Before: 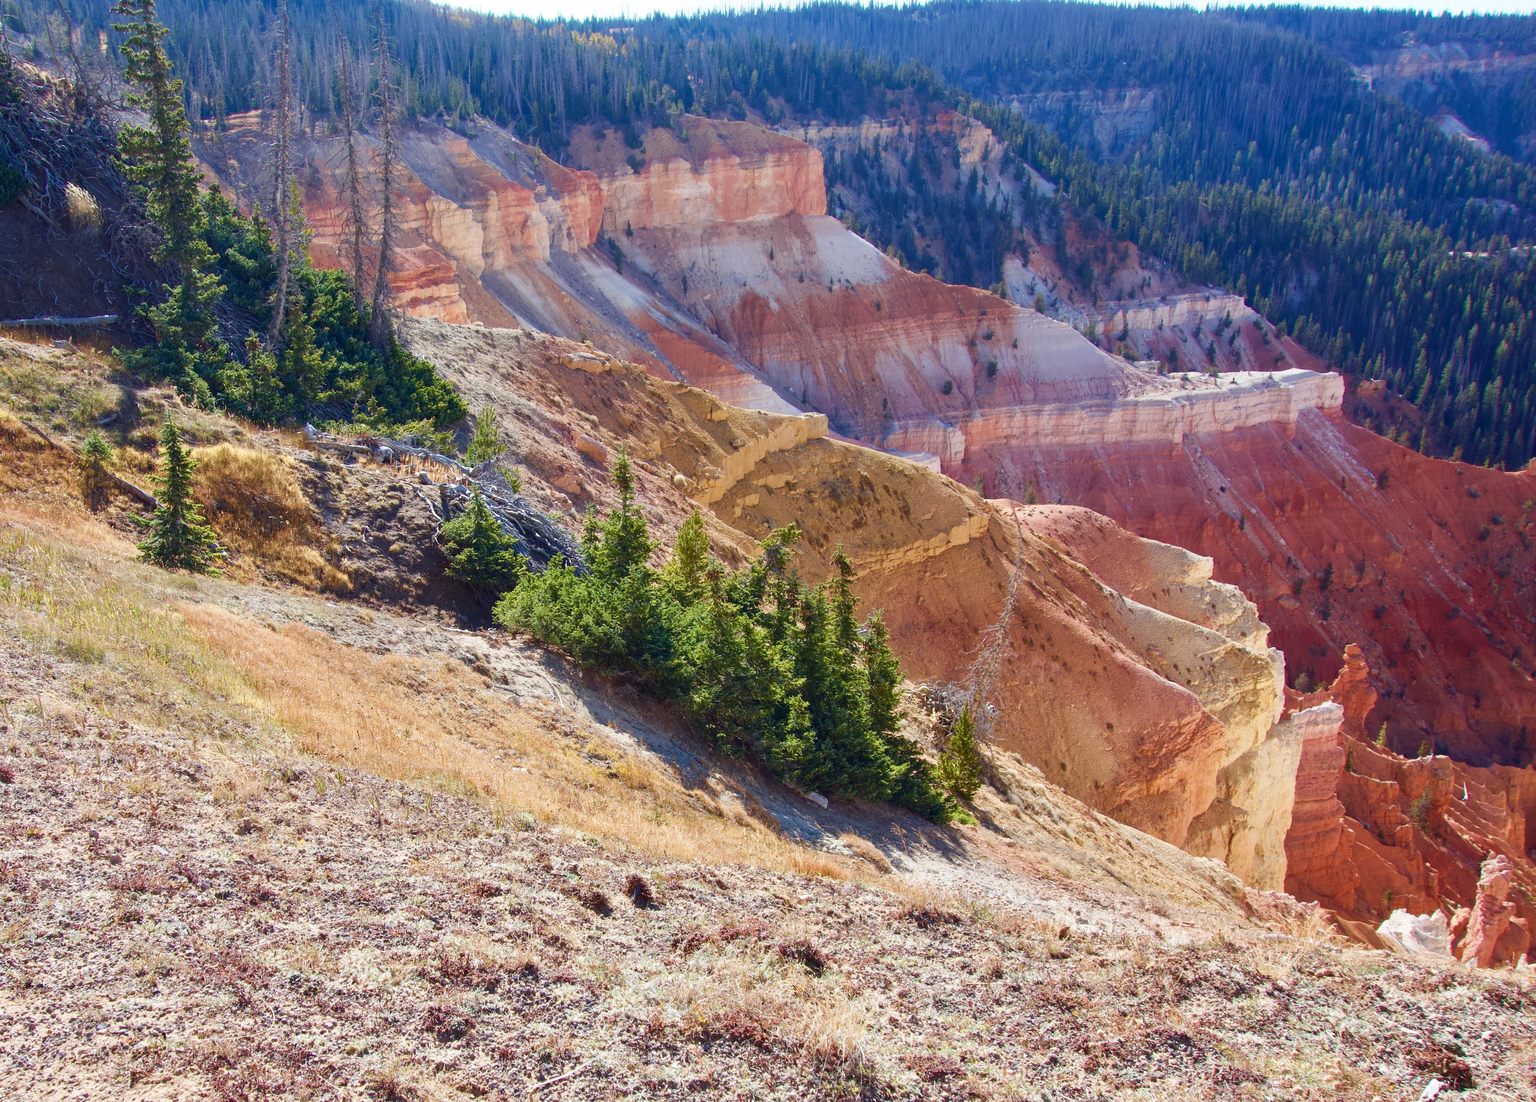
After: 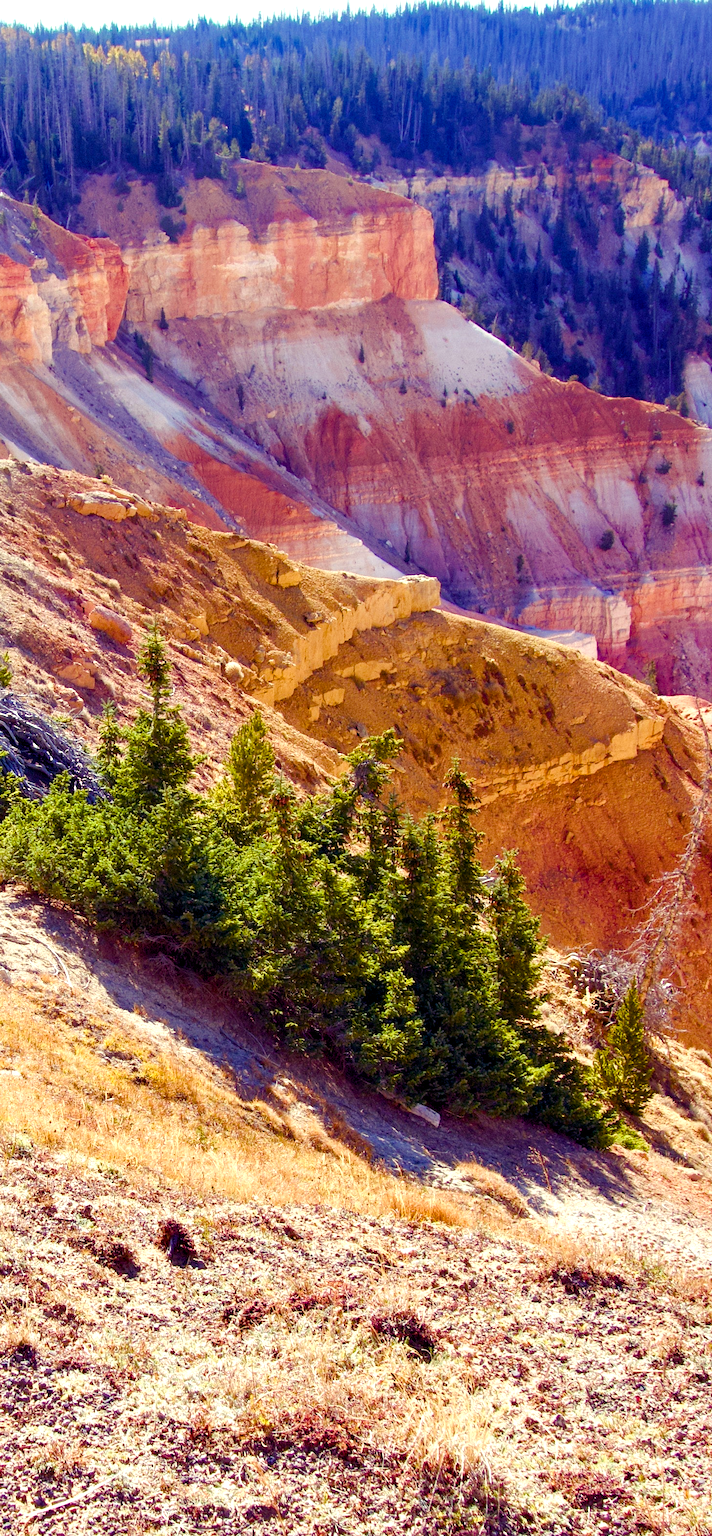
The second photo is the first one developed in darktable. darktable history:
crop: left 33.36%, right 33.36%
color balance rgb: shadows lift › luminance -21.66%, shadows lift › chroma 8.98%, shadows lift › hue 283.37°, power › chroma 1.55%, power › hue 25.59°, highlights gain › luminance 6.08%, highlights gain › chroma 2.55%, highlights gain › hue 90°, global offset › luminance -0.87%, perceptual saturation grading › global saturation 27.49%, perceptual saturation grading › highlights -28.39%, perceptual saturation grading › mid-tones 15.22%, perceptual saturation grading › shadows 33.98%, perceptual brilliance grading › highlights 10%, perceptual brilliance grading › mid-tones 5%
